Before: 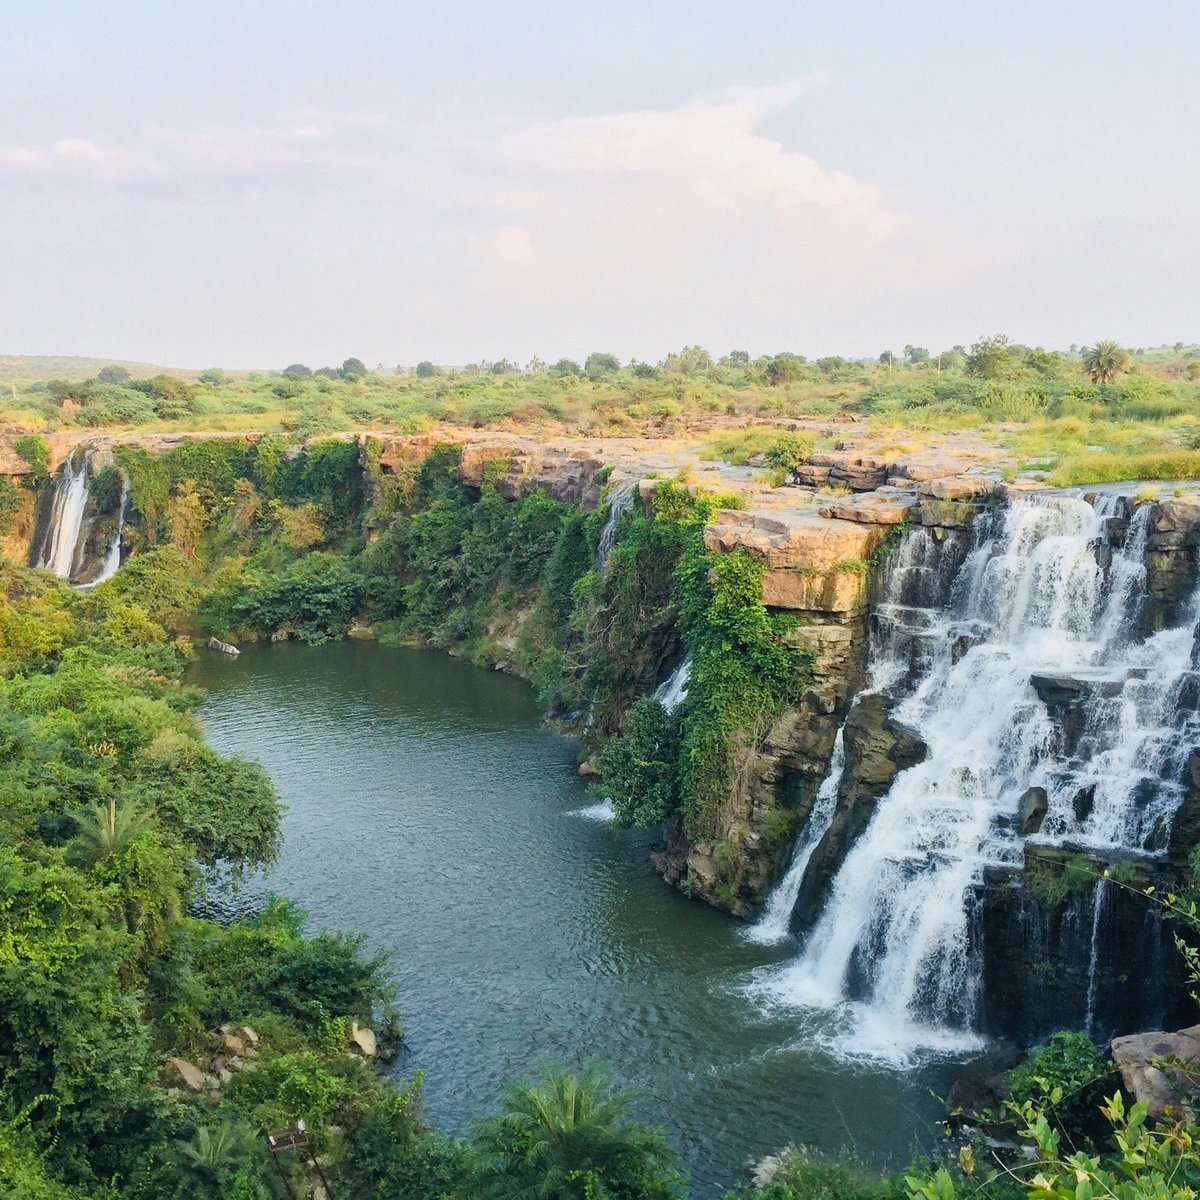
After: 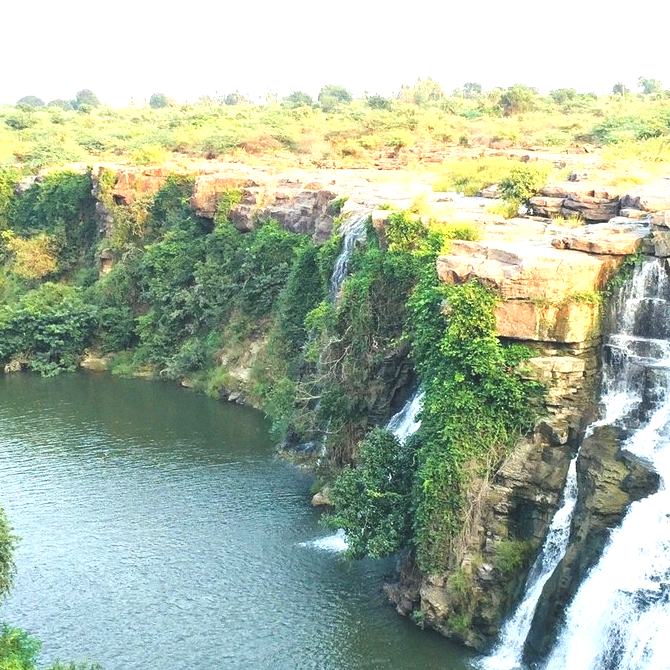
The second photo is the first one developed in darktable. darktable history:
crop and rotate: left 22.284%, top 22.435%, right 21.87%, bottom 21.654%
exposure: black level correction -0.006, exposure 1 EV, compensate highlight preservation false
